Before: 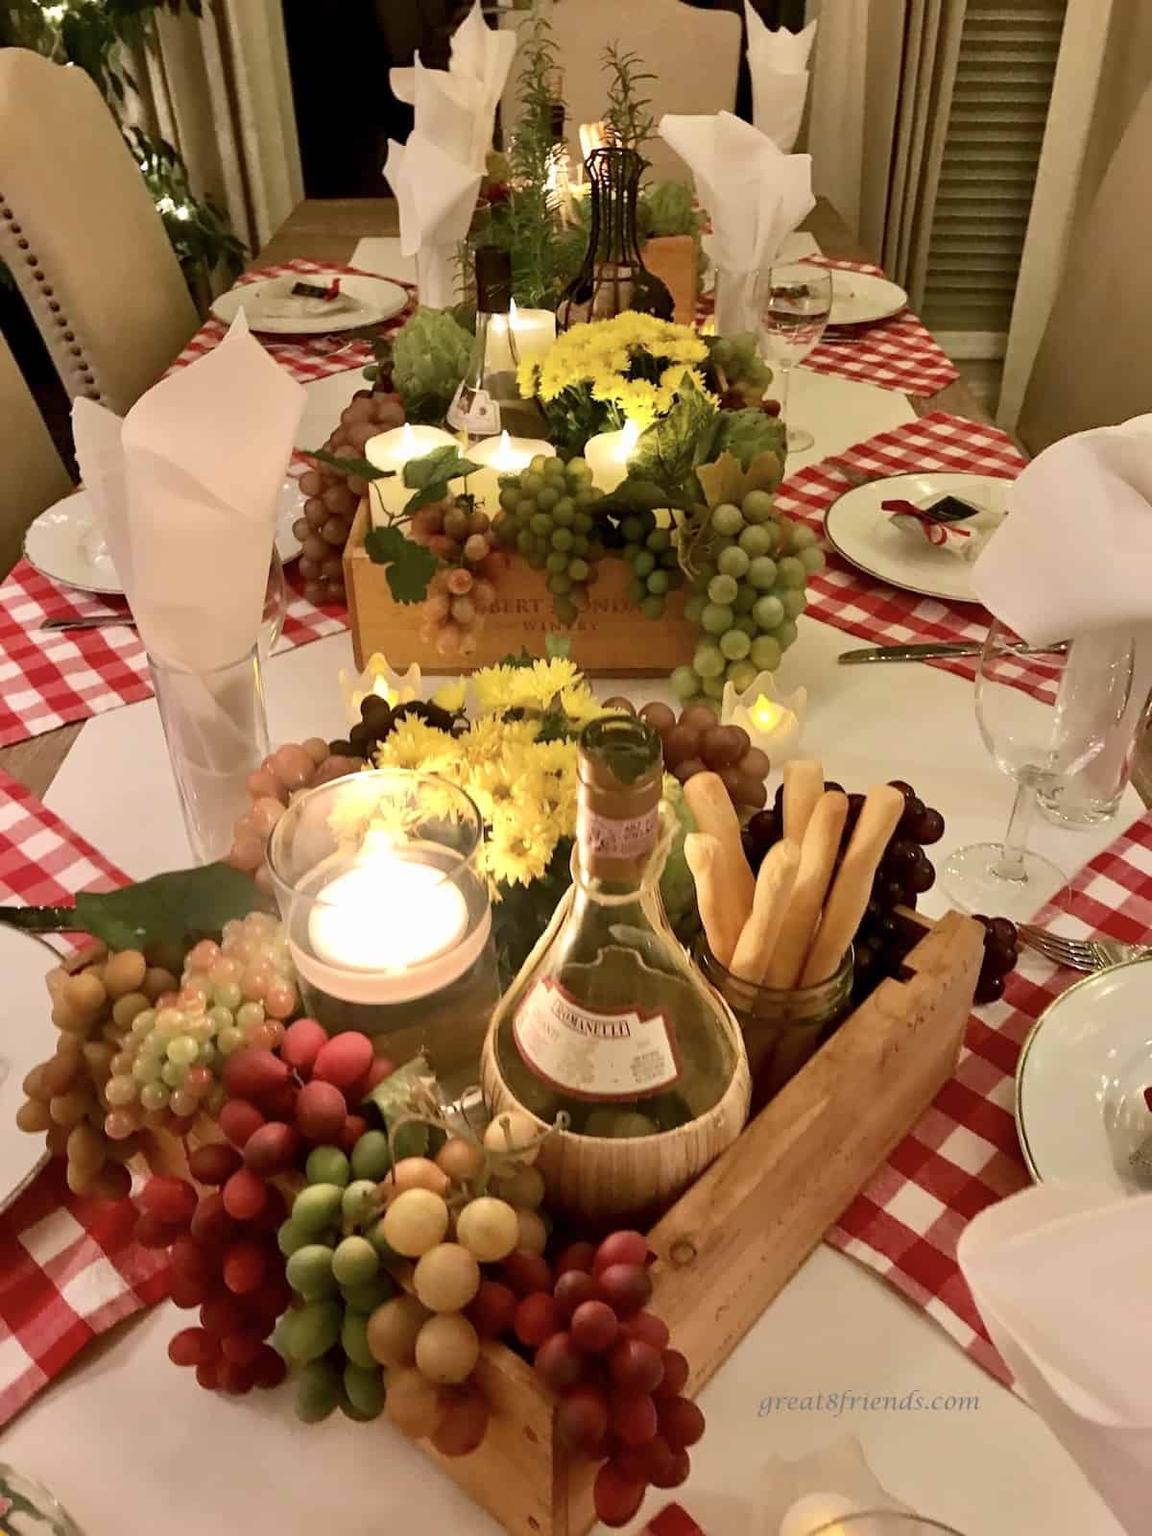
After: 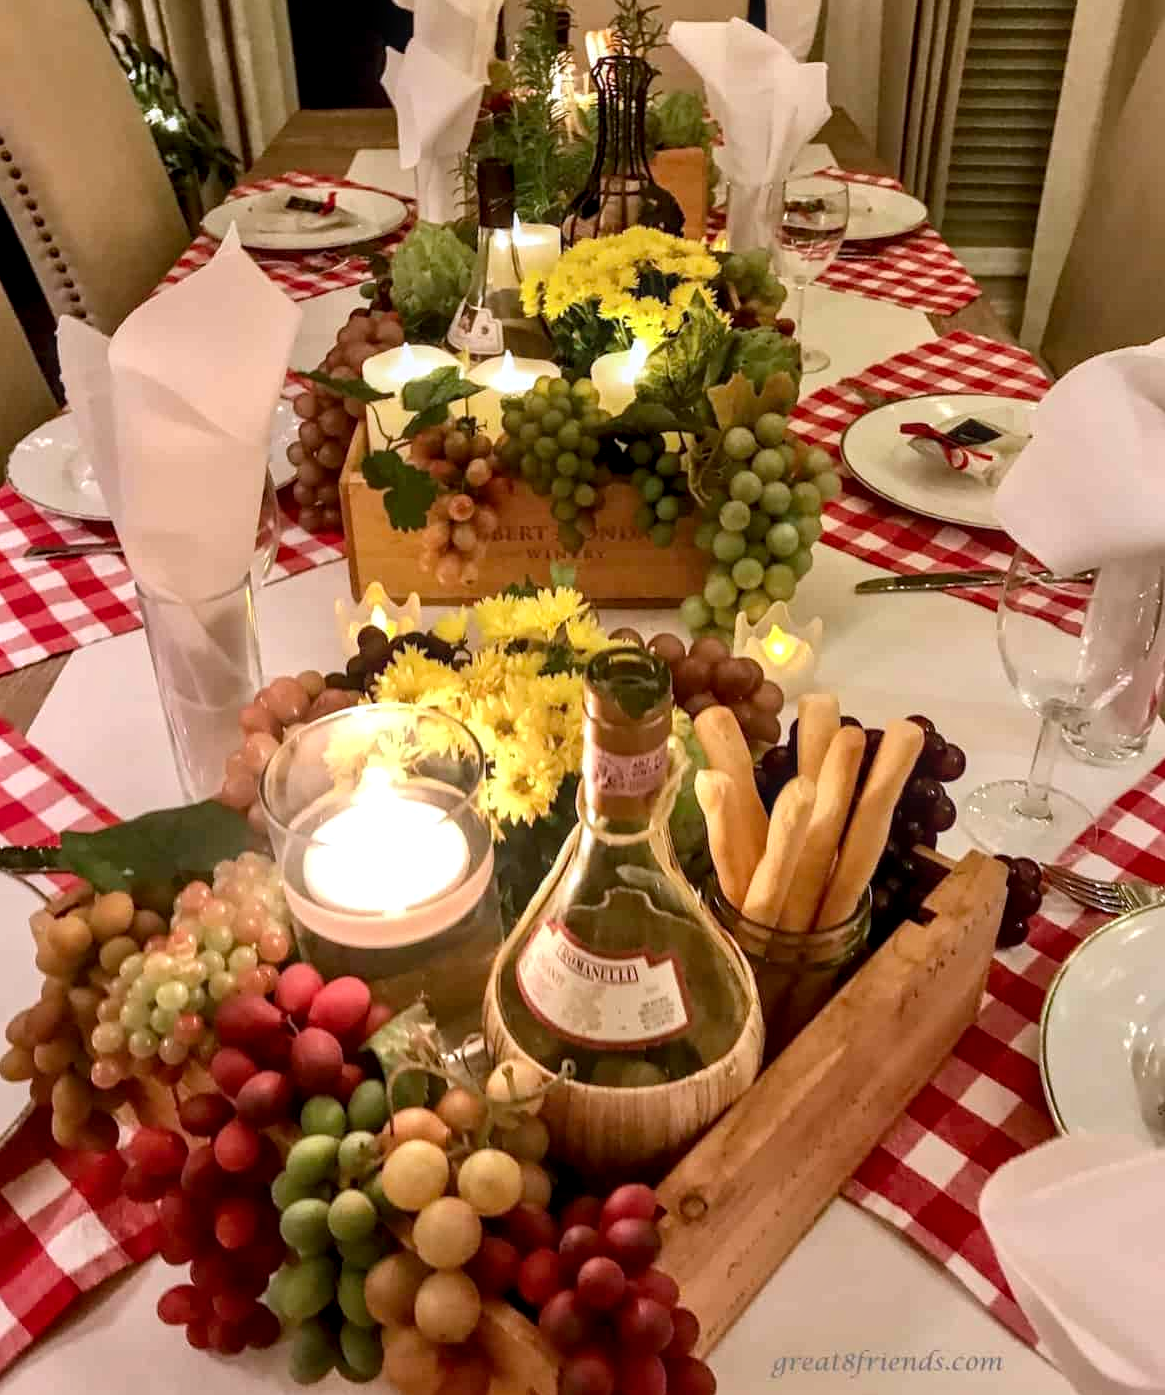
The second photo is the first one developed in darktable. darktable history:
crop: left 1.507%, top 6.147%, right 1.379%, bottom 6.637%
local contrast: highlights 61%, detail 143%, midtone range 0.428
color calibration: illuminant as shot in camera, x 0.358, y 0.373, temperature 4628.91 K
white balance: emerald 1
